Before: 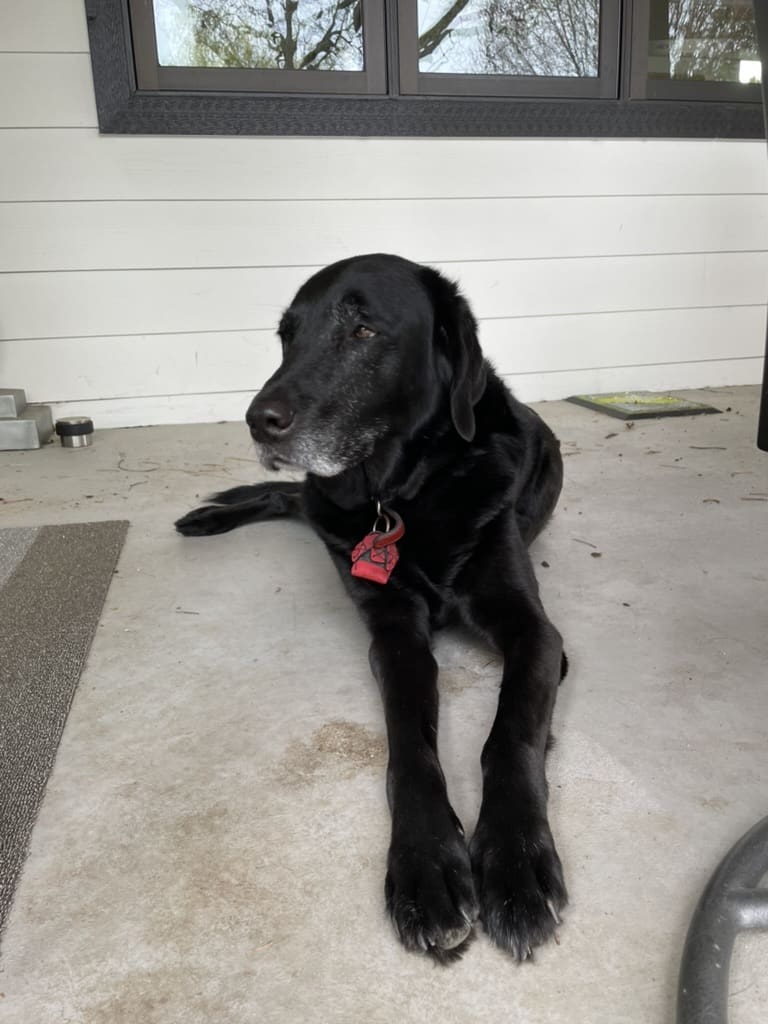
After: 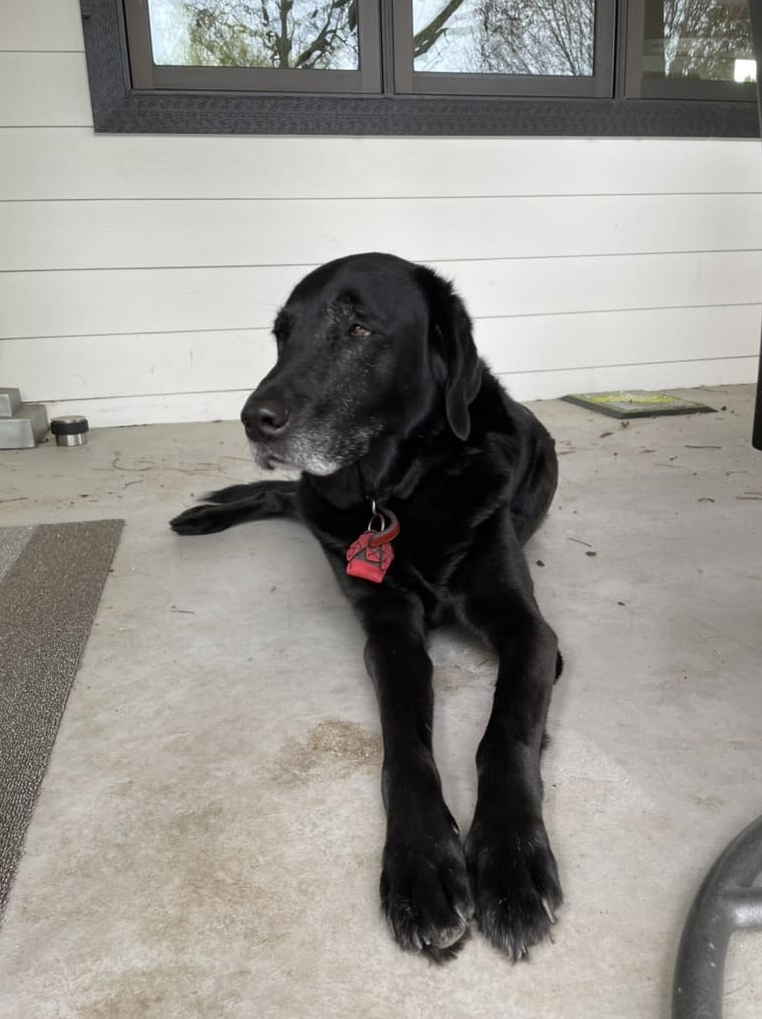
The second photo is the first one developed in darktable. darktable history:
crop and rotate: left 0.684%, top 0.158%, bottom 0.262%
